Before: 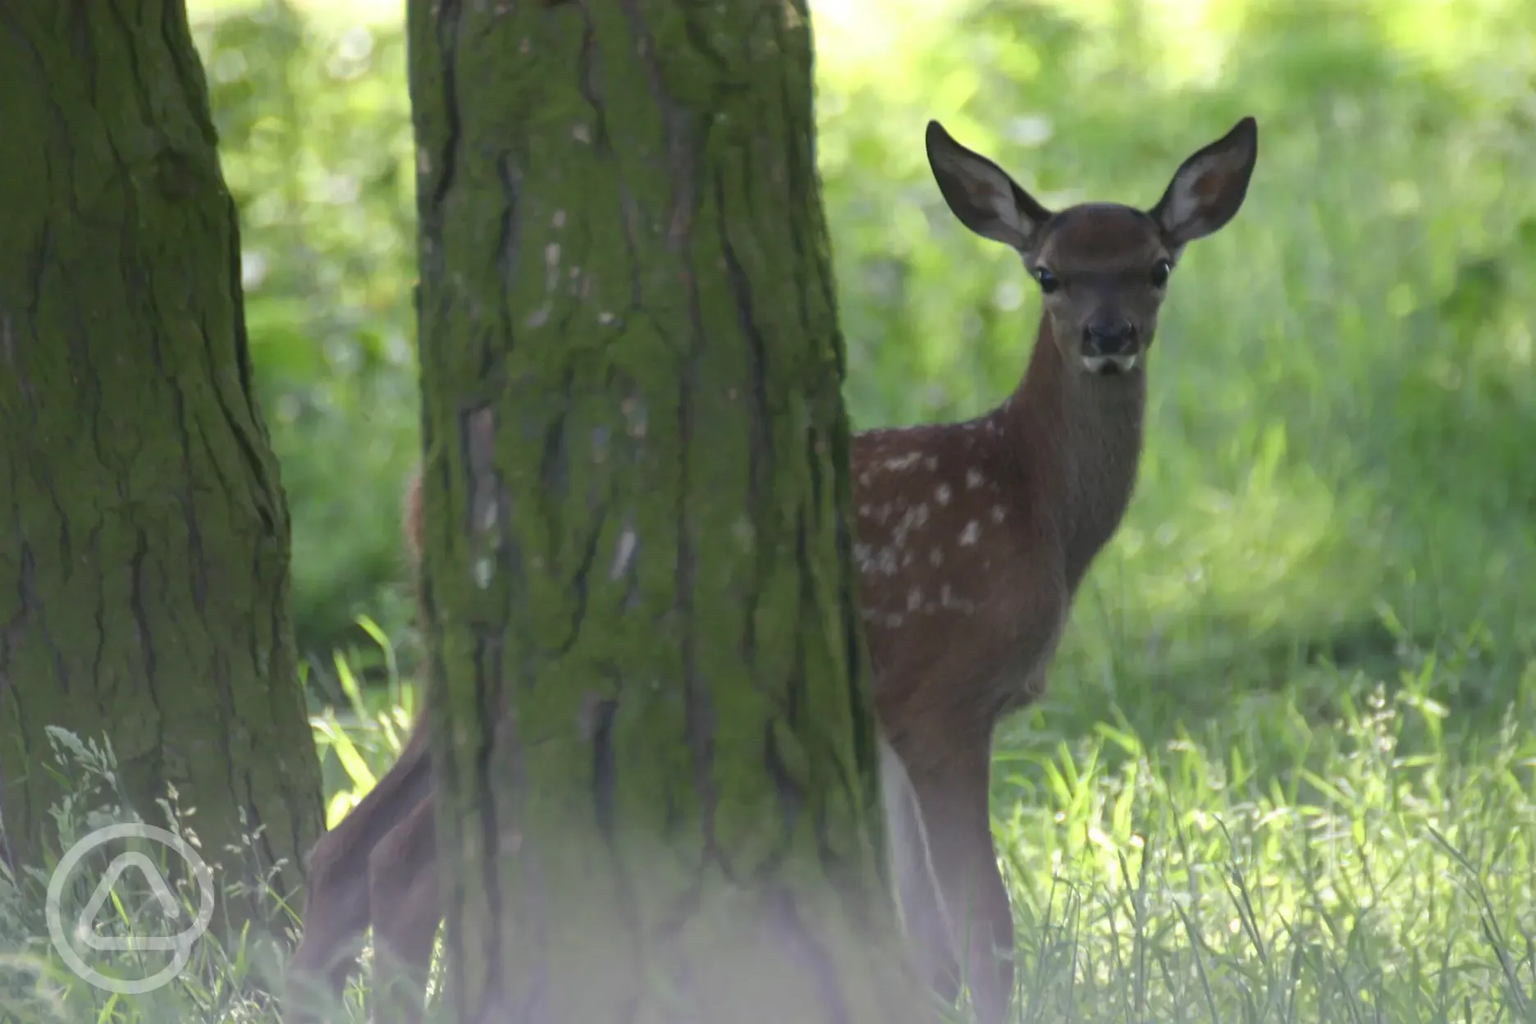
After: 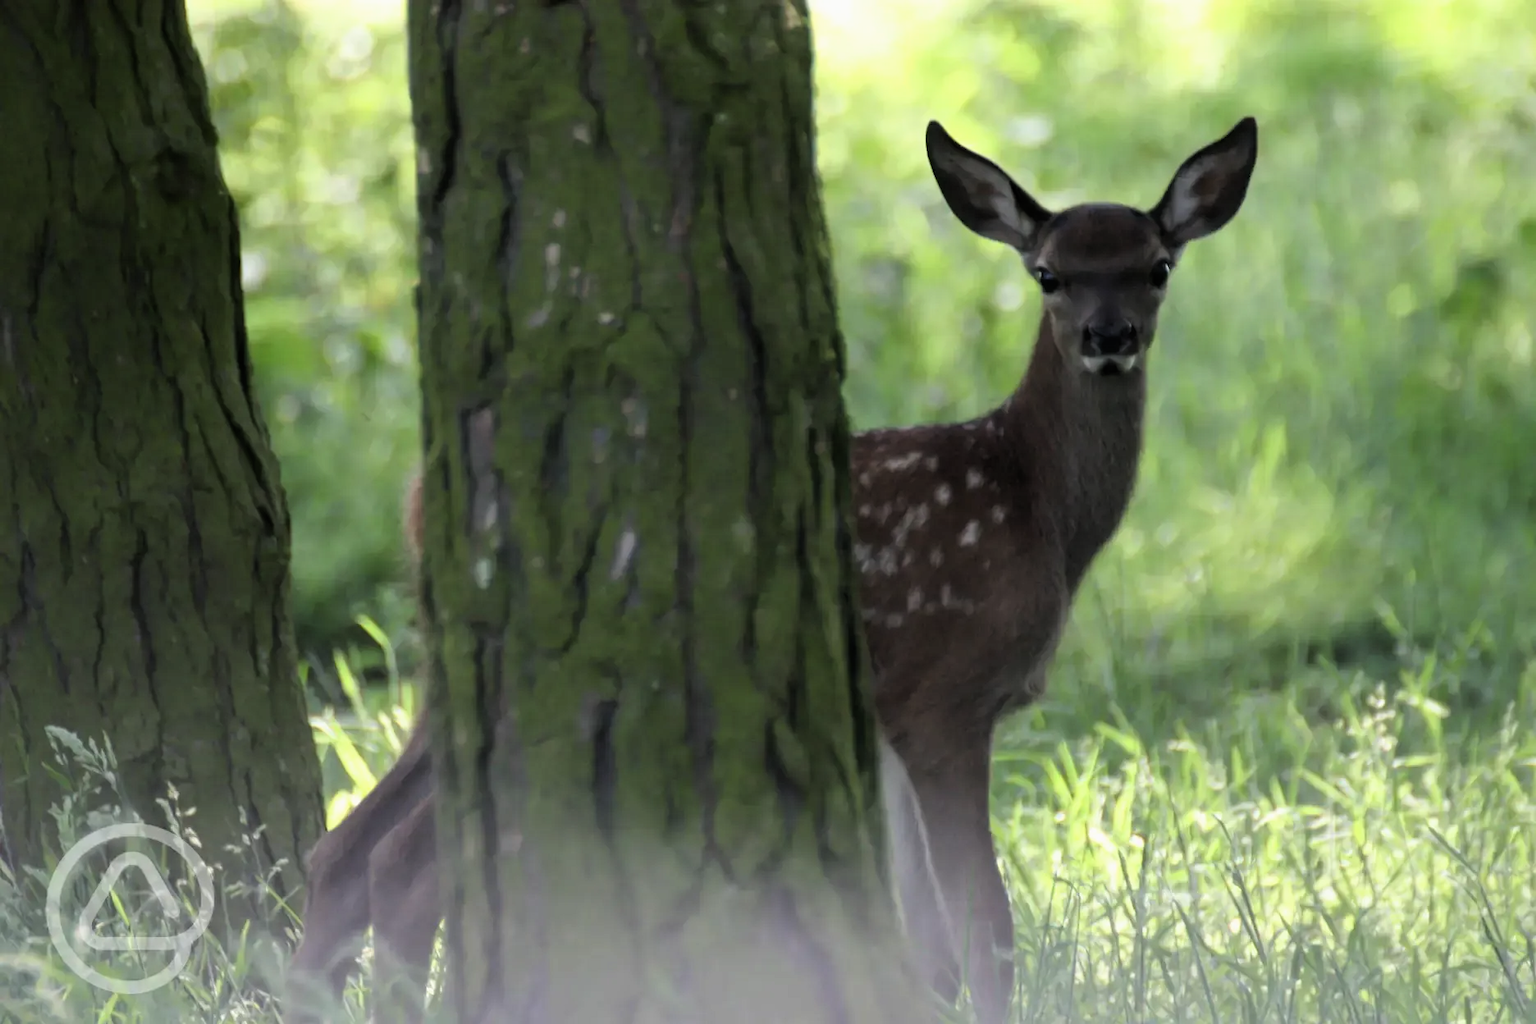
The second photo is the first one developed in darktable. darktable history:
filmic rgb: middle gray luminance 8.59%, black relative exposure -6.32 EV, white relative exposure 2.73 EV, target black luminance 0%, hardness 4.76, latitude 73.78%, contrast 1.337, shadows ↔ highlights balance 9.62%
